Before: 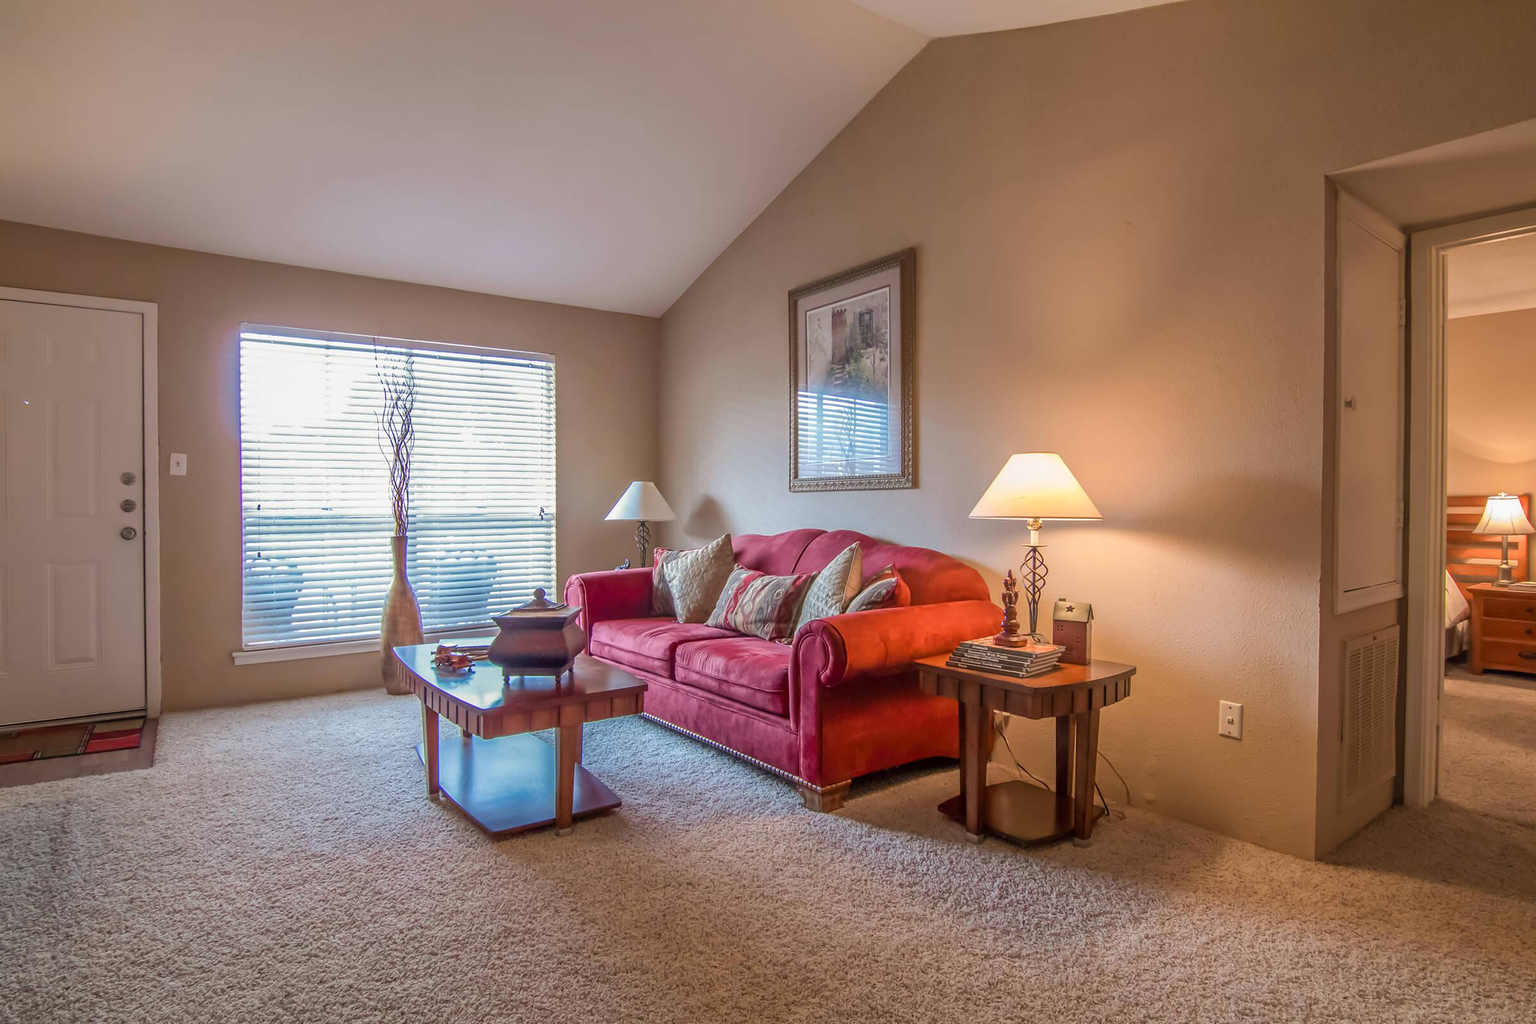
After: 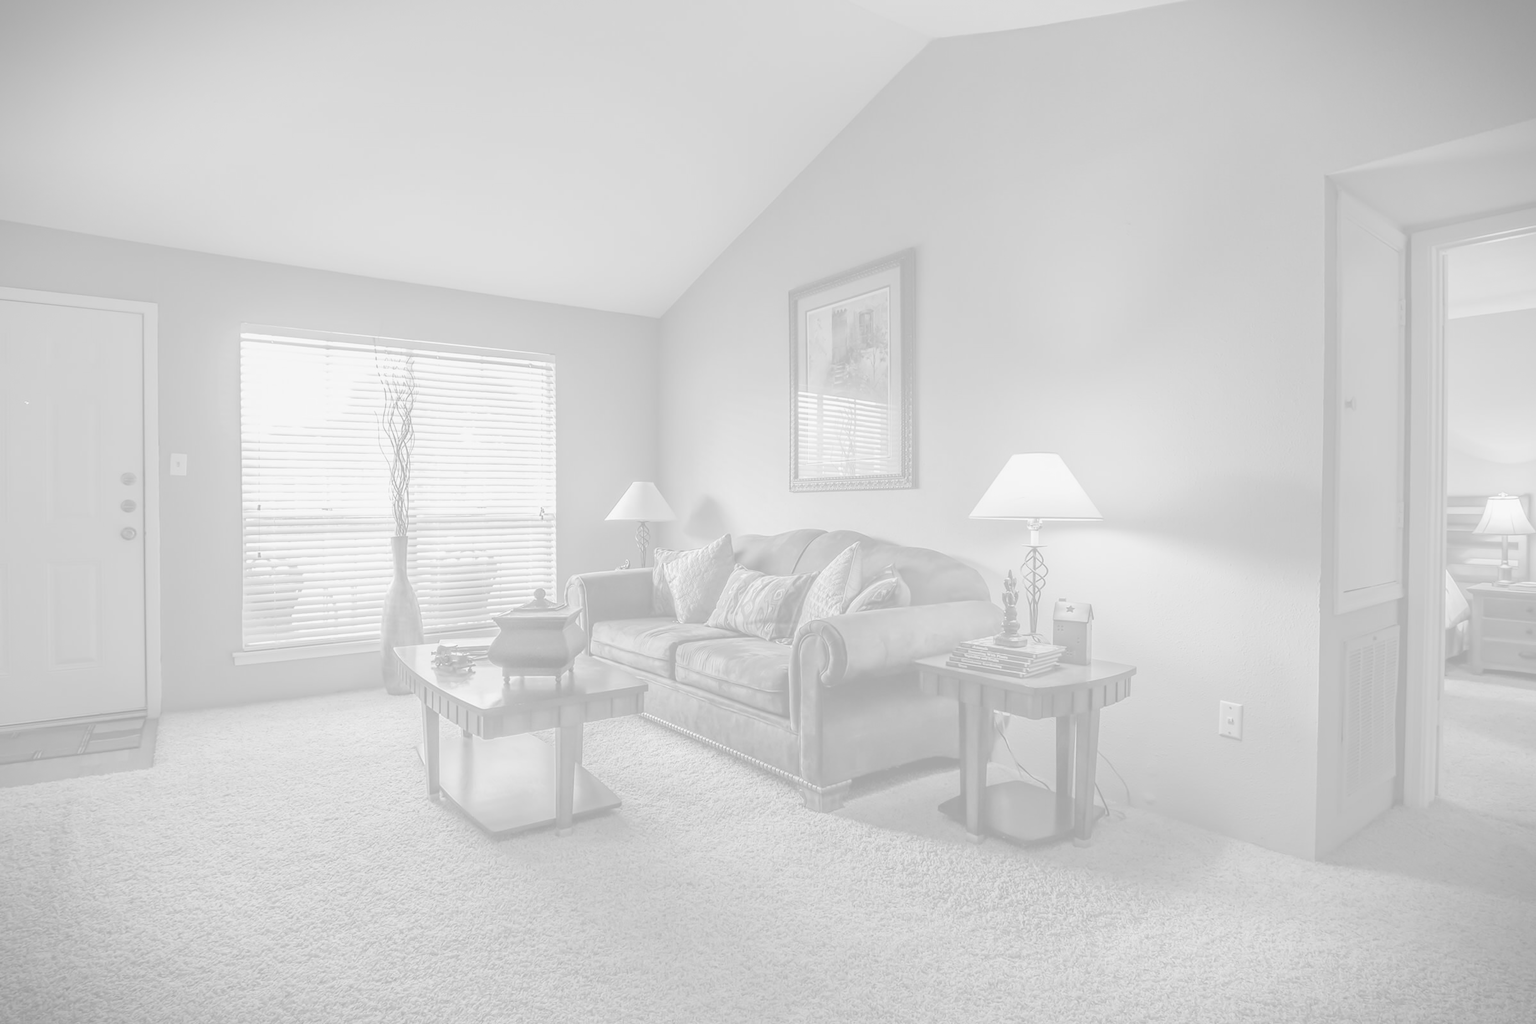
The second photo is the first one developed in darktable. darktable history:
colorize: hue 331.2°, saturation 75%, source mix 30.28%, lightness 70.52%, version 1
vignetting: fall-off start 100%, brightness -0.406, saturation -0.3, width/height ratio 1.324, dithering 8-bit output, unbound false
monochrome: on, module defaults
